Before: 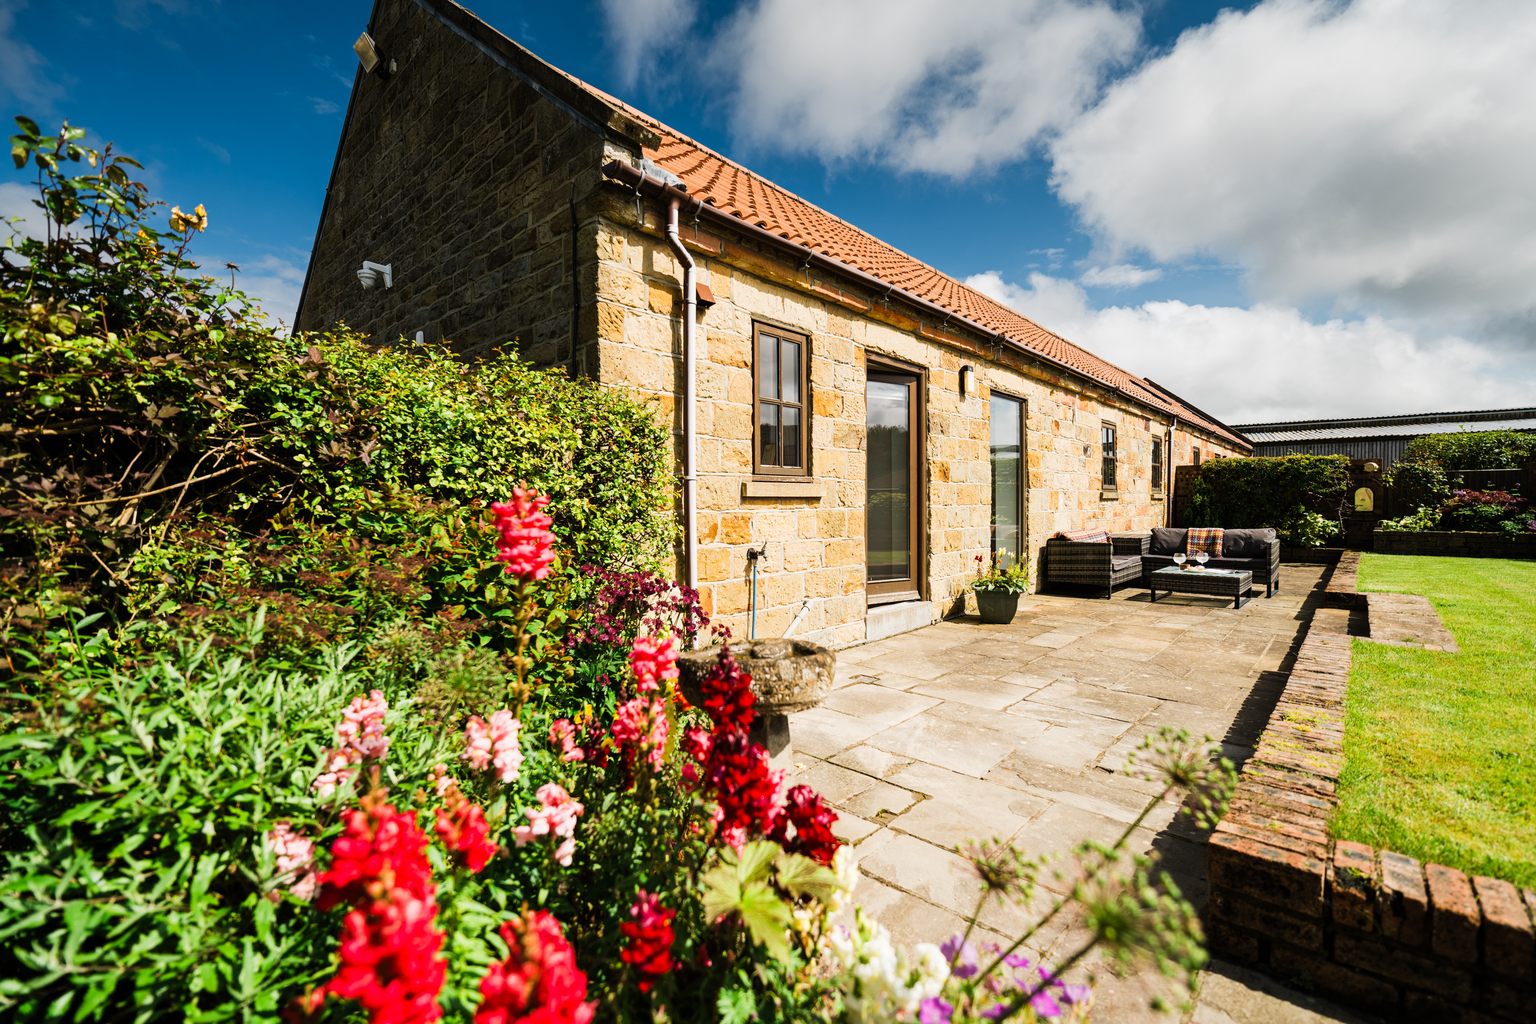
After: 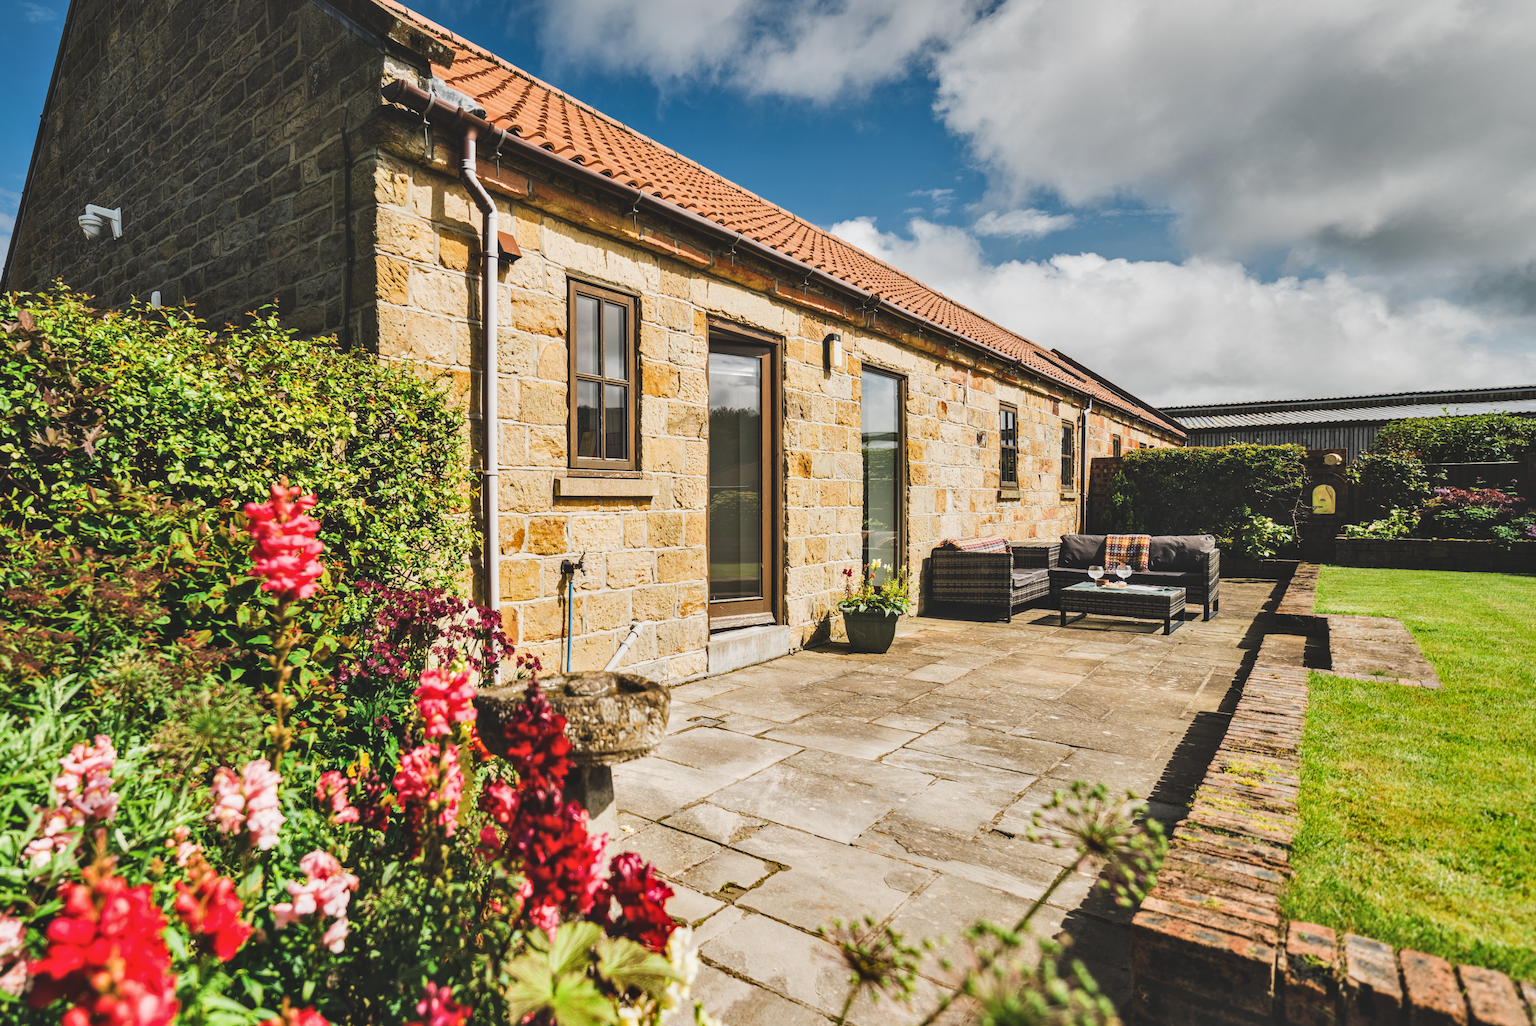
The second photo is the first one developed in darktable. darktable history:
crop: left 19.141%, top 9.385%, bottom 9.555%
exposure: black level correction -0.015, exposure -0.126 EV, compensate highlight preservation false
local contrast: on, module defaults
shadows and highlights: soften with gaussian
